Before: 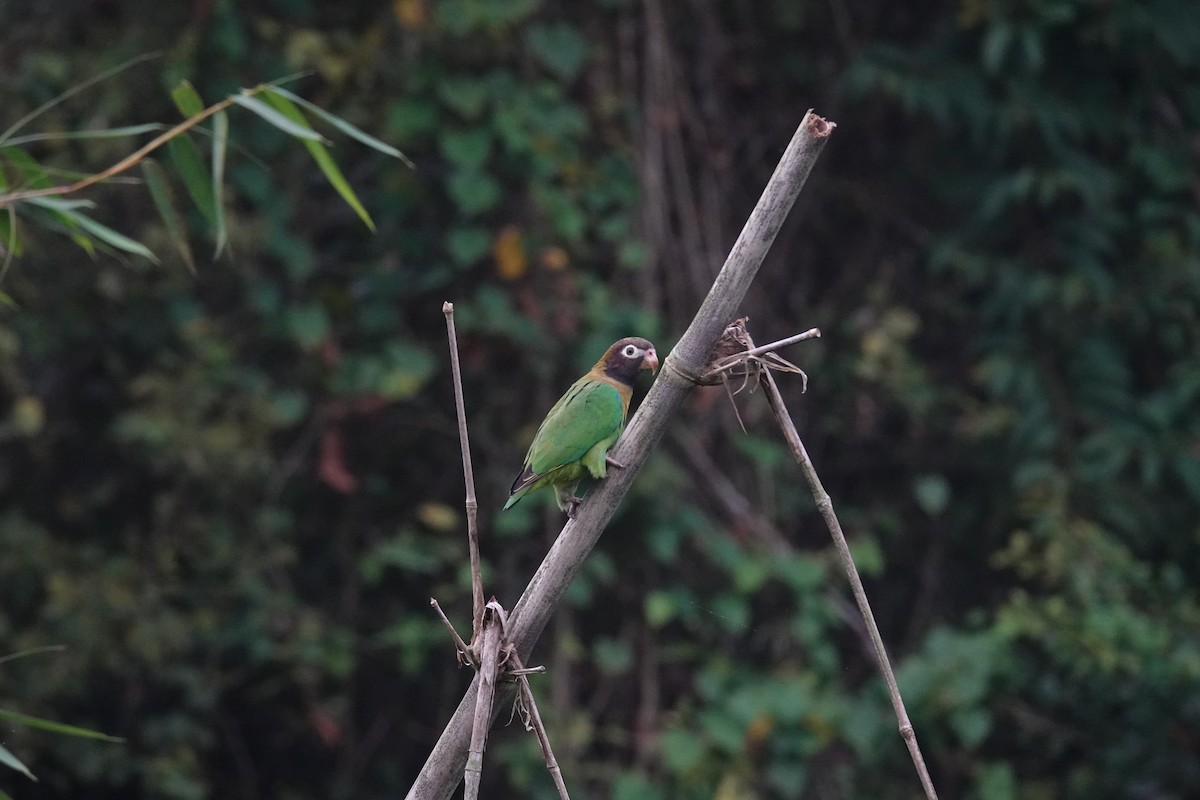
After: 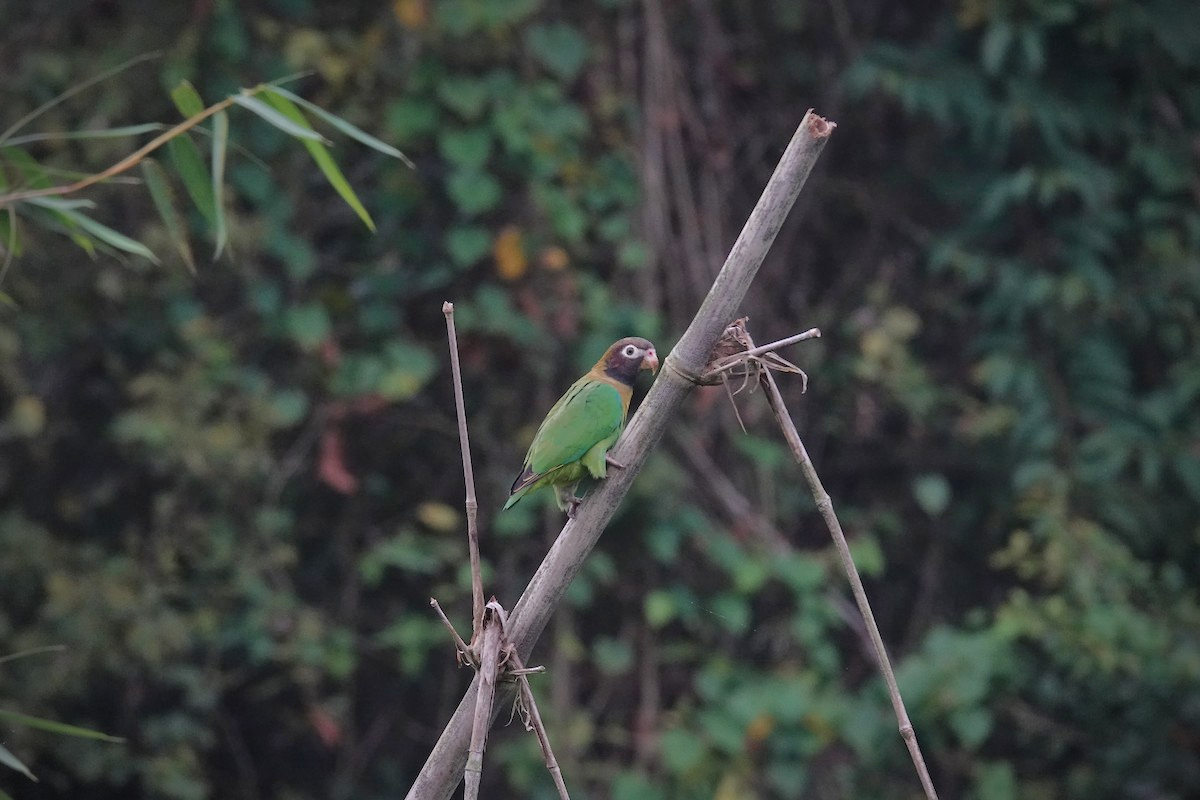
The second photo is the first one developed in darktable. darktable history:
vignetting: fall-off radius 60.97%
shadows and highlights: on, module defaults
